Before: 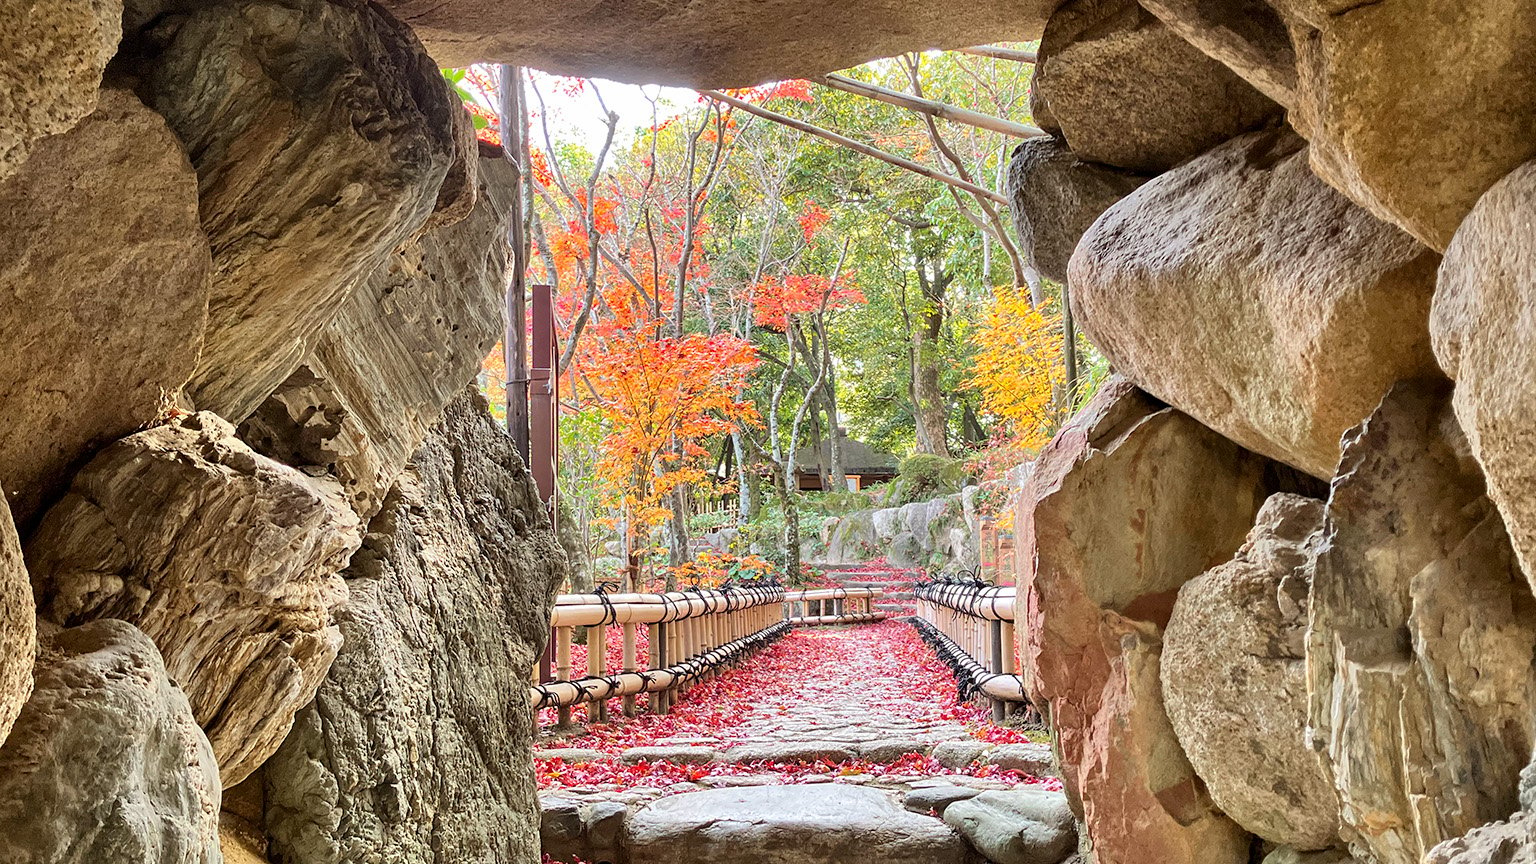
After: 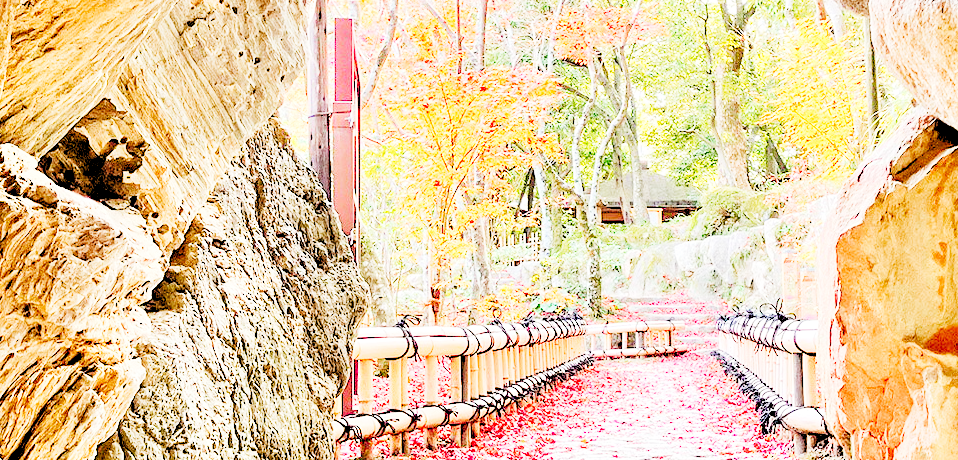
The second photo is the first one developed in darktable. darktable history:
tone curve: curves: ch0 [(0, 0) (0.003, 0.001) (0.011, 0.004) (0.025, 0.008) (0.044, 0.015) (0.069, 0.022) (0.1, 0.031) (0.136, 0.052) (0.177, 0.101) (0.224, 0.181) (0.277, 0.289) (0.335, 0.418) (0.399, 0.541) (0.468, 0.65) (0.543, 0.739) (0.623, 0.817) (0.709, 0.882) (0.801, 0.919) (0.898, 0.958) (1, 1)], preserve colors none
levels: levels [0.093, 0.434, 0.988]
base curve: curves: ch0 [(0, 0) (0.204, 0.334) (0.55, 0.733) (1, 1)], preserve colors none
crop: left 12.903%, top 30.931%, right 24.678%, bottom 15.757%
